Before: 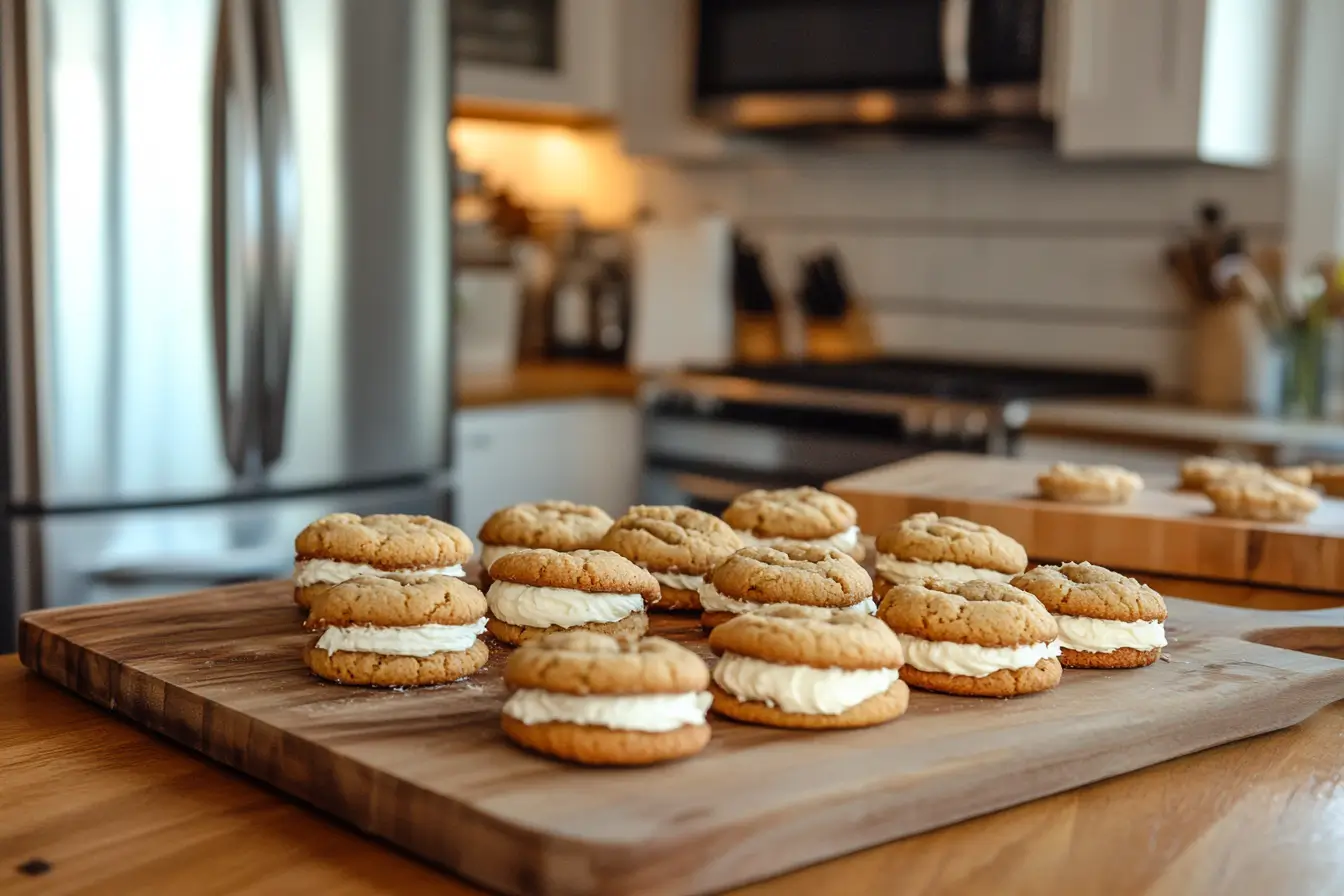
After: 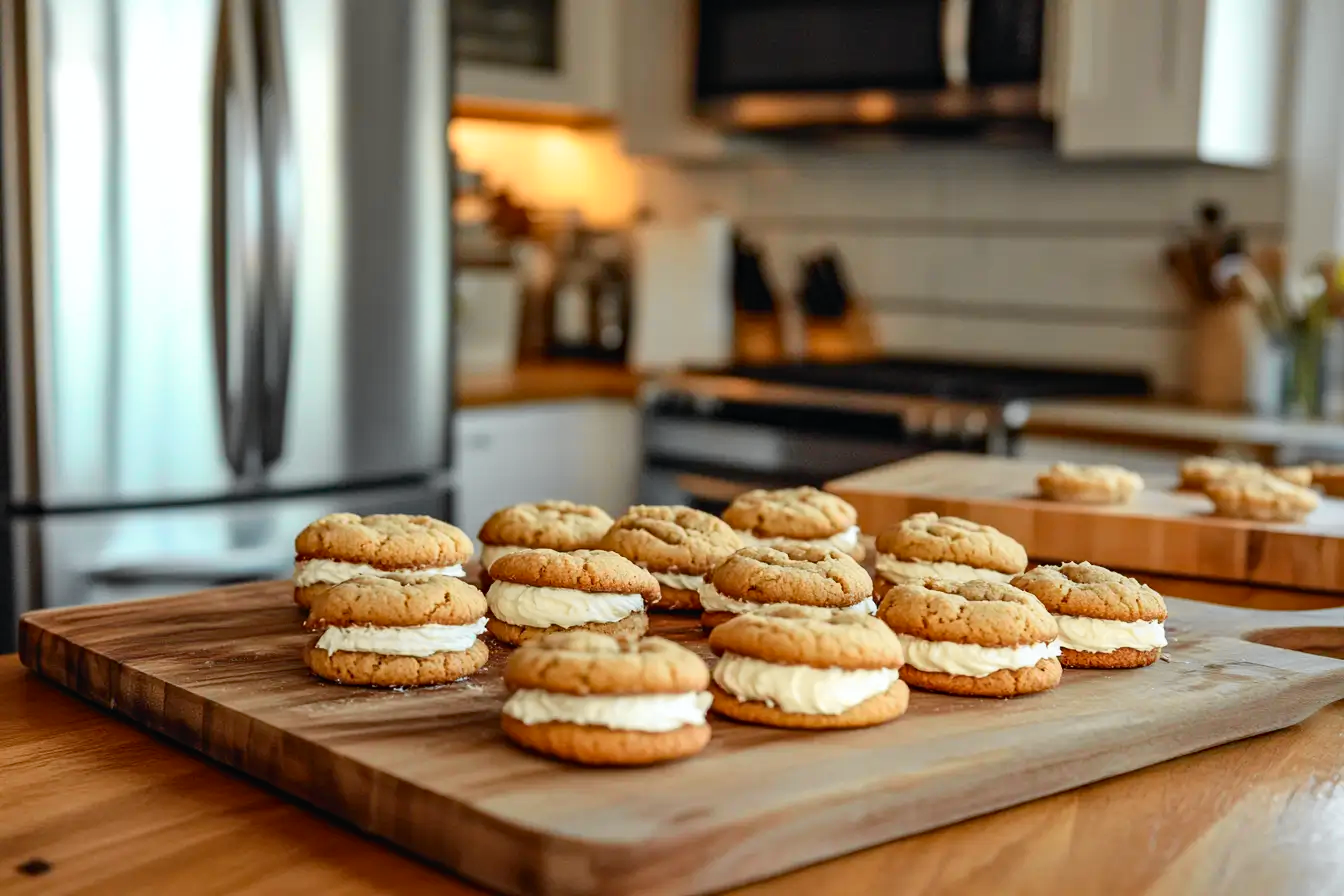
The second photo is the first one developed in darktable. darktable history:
haze removal: compatibility mode true, adaptive false
tone curve: curves: ch0 [(0, 0.009) (0.037, 0.035) (0.131, 0.126) (0.275, 0.28) (0.476, 0.514) (0.617, 0.667) (0.704, 0.759) (0.813, 0.863) (0.911, 0.931) (0.997, 1)]; ch1 [(0, 0) (0.318, 0.271) (0.444, 0.438) (0.493, 0.496) (0.508, 0.5) (0.534, 0.535) (0.57, 0.582) (0.65, 0.664) (0.746, 0.764) (1, 1)]; ch2 [(0, 0) (0.246, 0.24) (0.36, 0.381) (0.415, 0.434) (0.476, 0.492) (0.502, 0.499) (0.522, 0.518) (0.533, 0.534) (0.586, 0.598) (0.634, 0.643) (0.706, 0.717) (0.853, 0.83) (1, 0.951)], color space Lab, independent channels, preserve colors none
